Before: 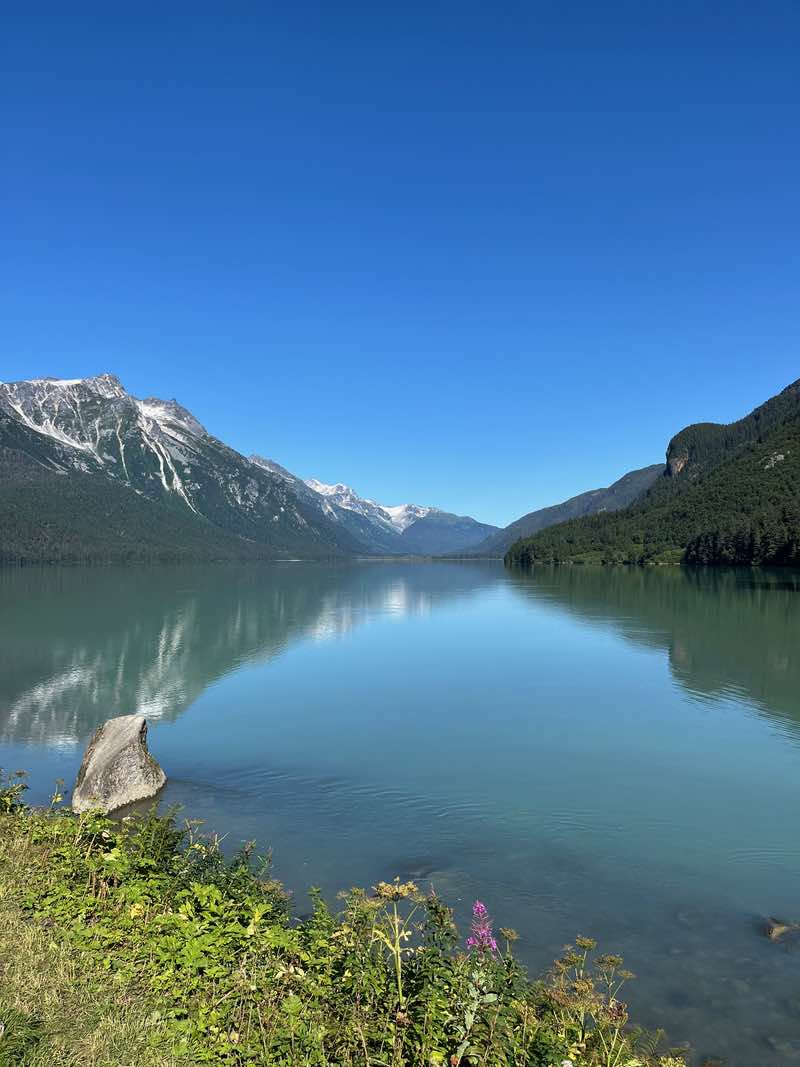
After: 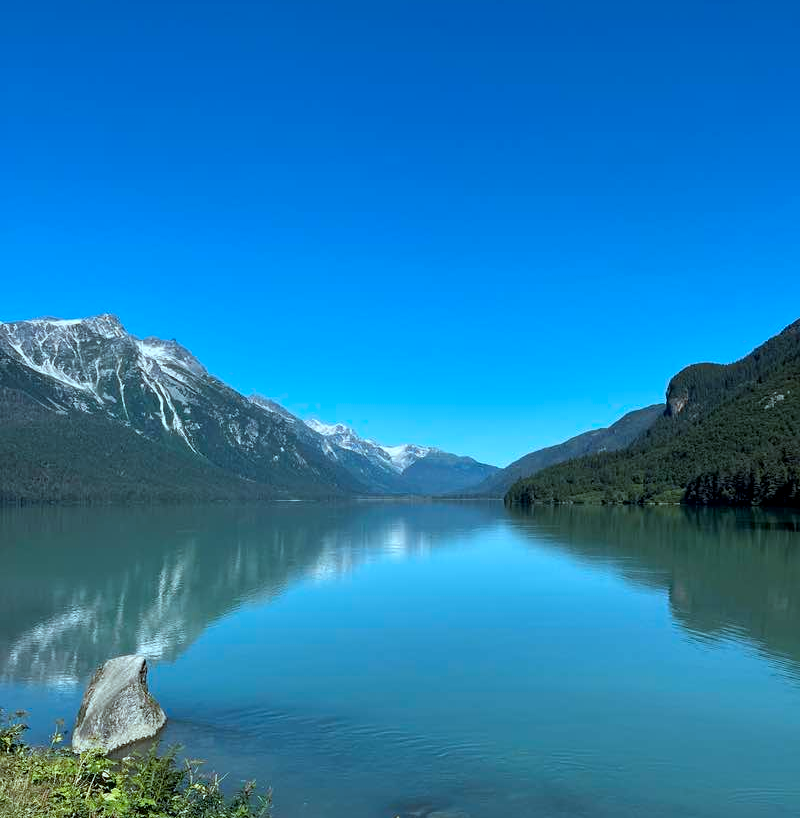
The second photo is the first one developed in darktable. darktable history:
crop: top 5.667%, bottom 17.637%
color correction: highlights a* -11.71, highlights b* -15.58
